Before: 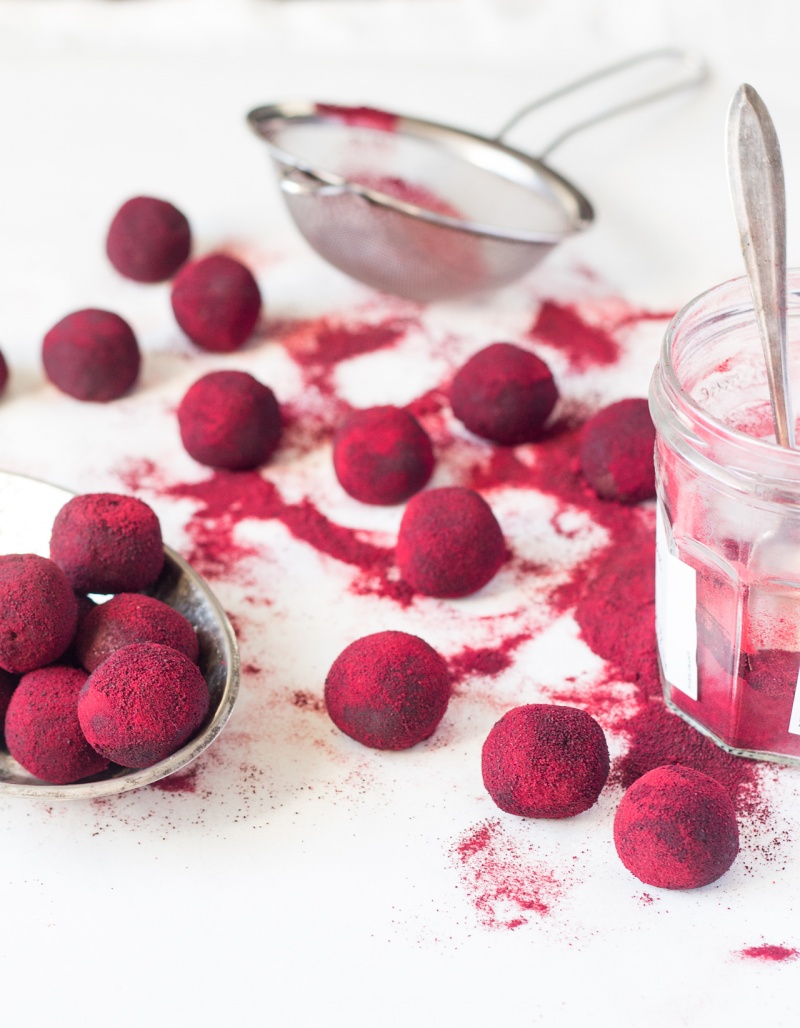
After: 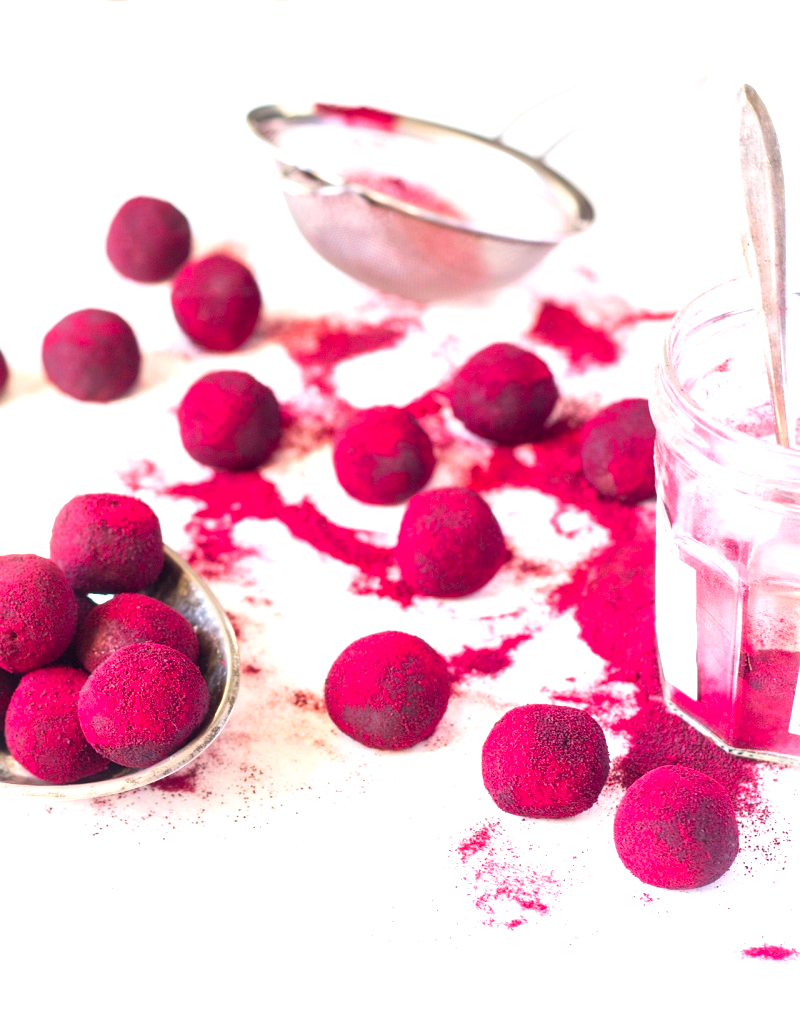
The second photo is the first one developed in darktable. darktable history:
color balance rgb: perceptual saturation grading › global saturation 25%, global vibrance 20%
exposure: black level correction 0, exposure 0.7 EV, compensate exposure bias true, compensate highlight preservation false
color correction: highlights a* 3.84, highlights b* 5.07
white balance: red 0.98, blue 1.034
